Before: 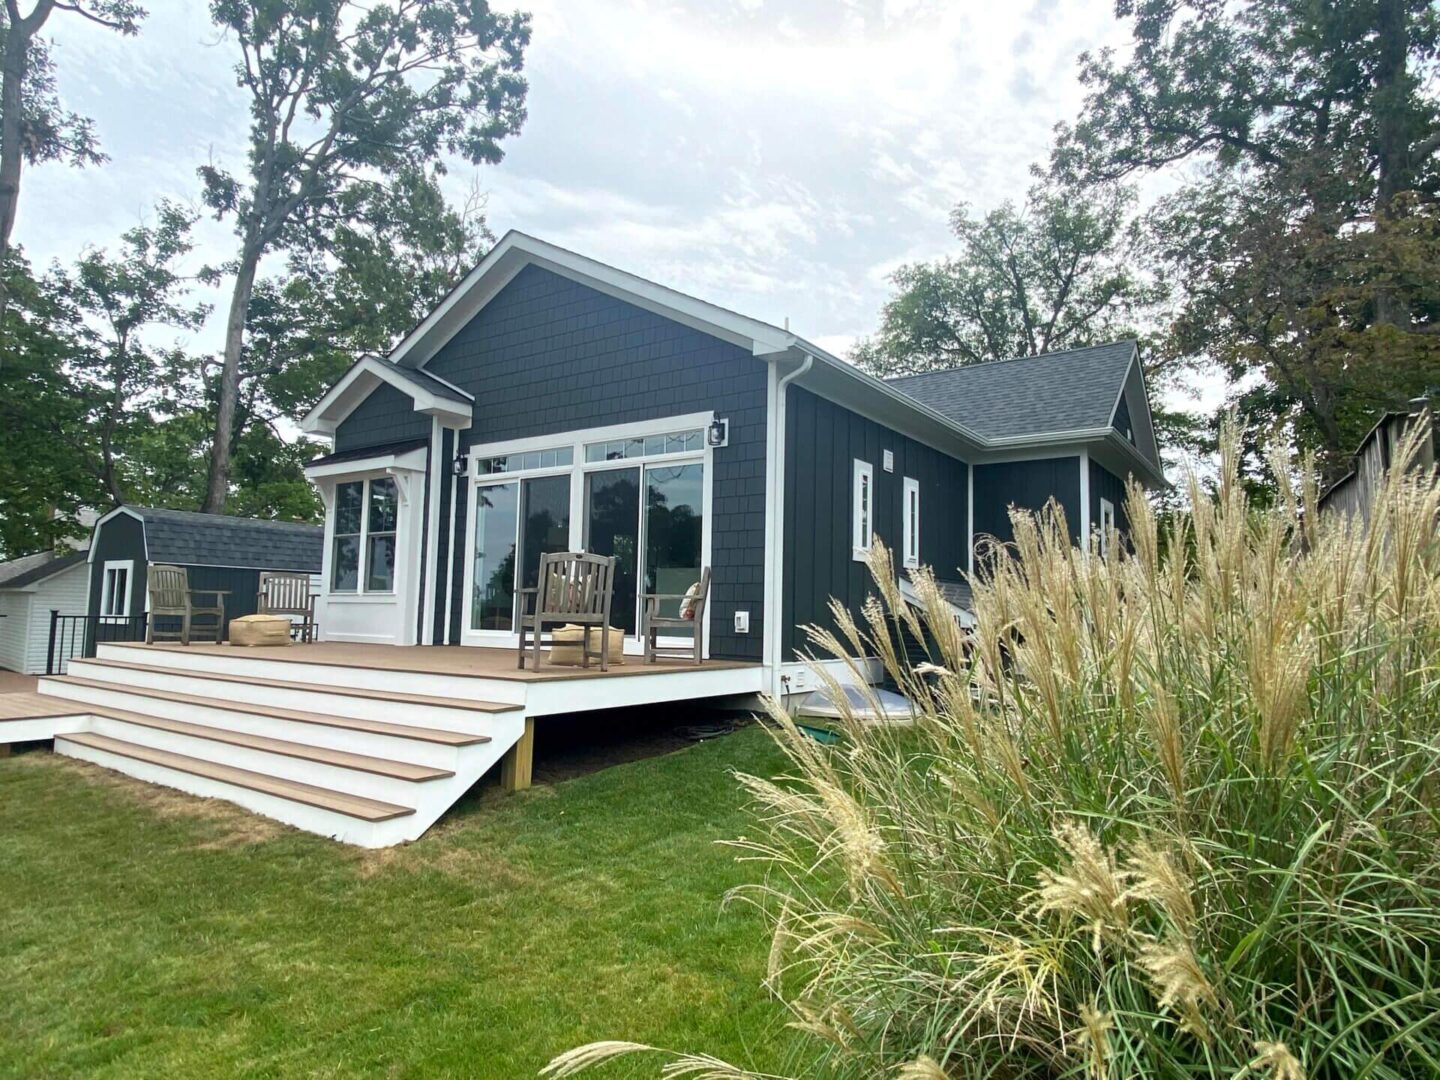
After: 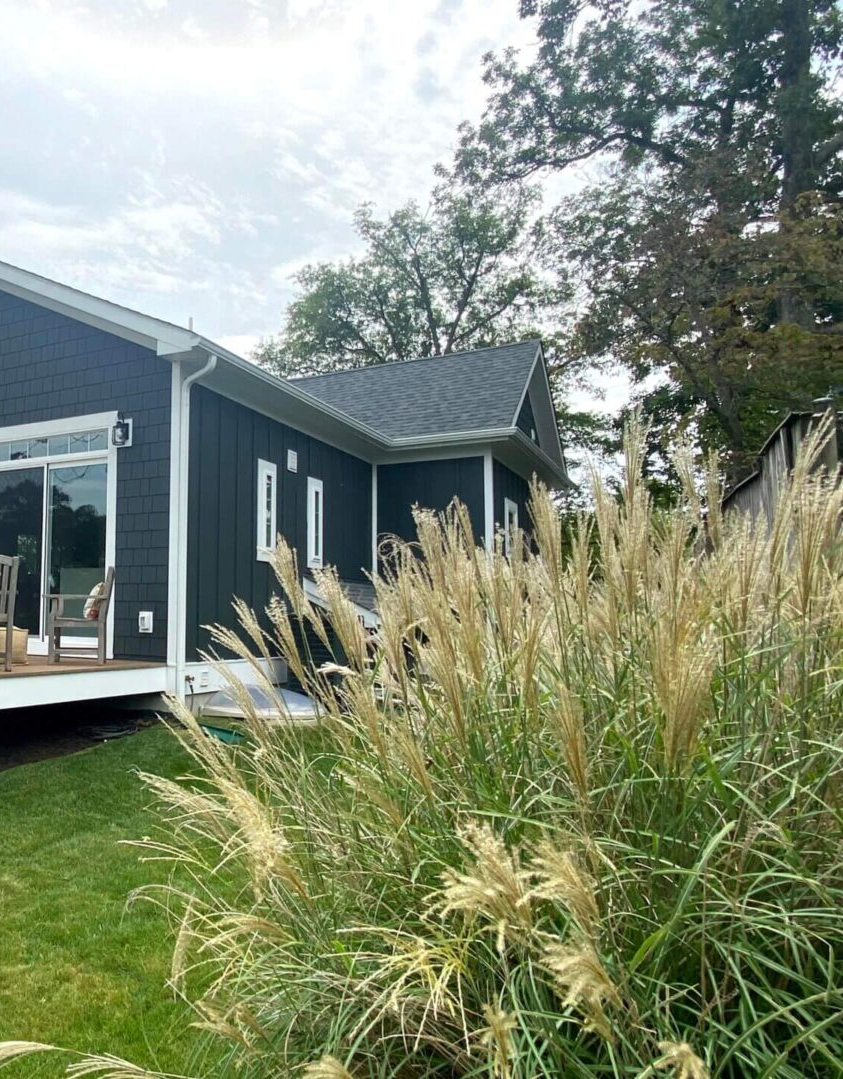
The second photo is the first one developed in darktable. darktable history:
crop: left 41.402%
rotate and perspective: automatic cropping original format, crop left 0, crop top 0
